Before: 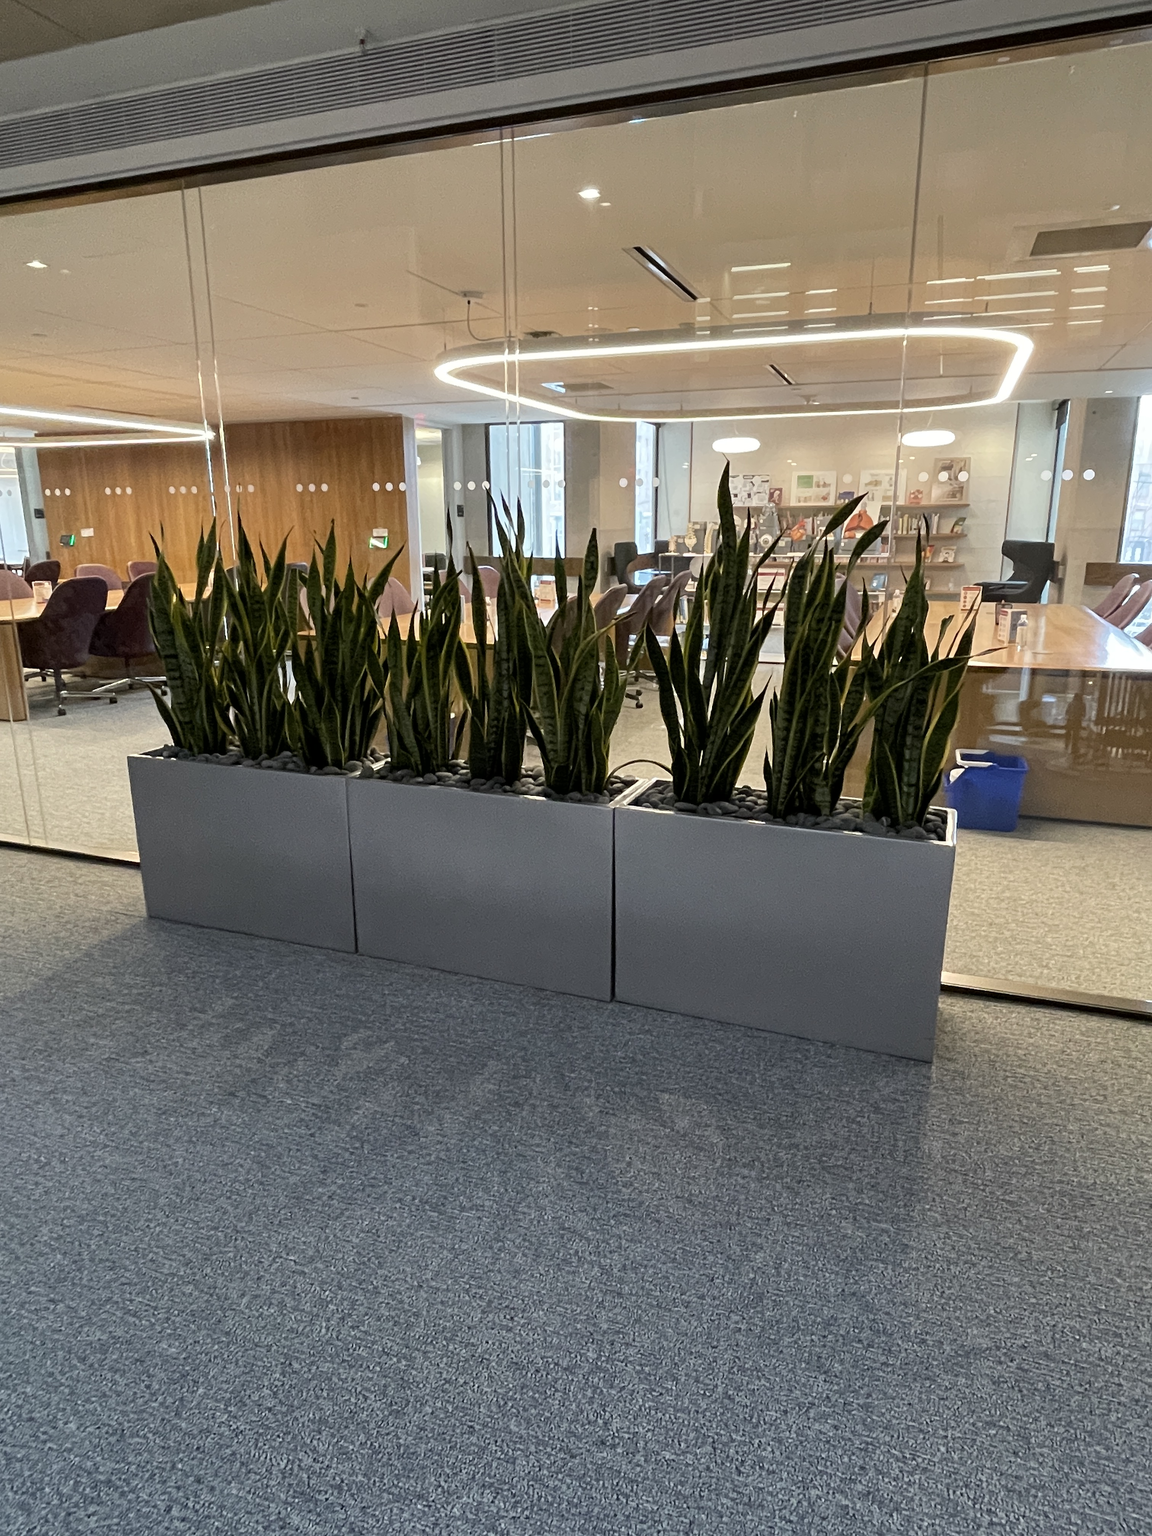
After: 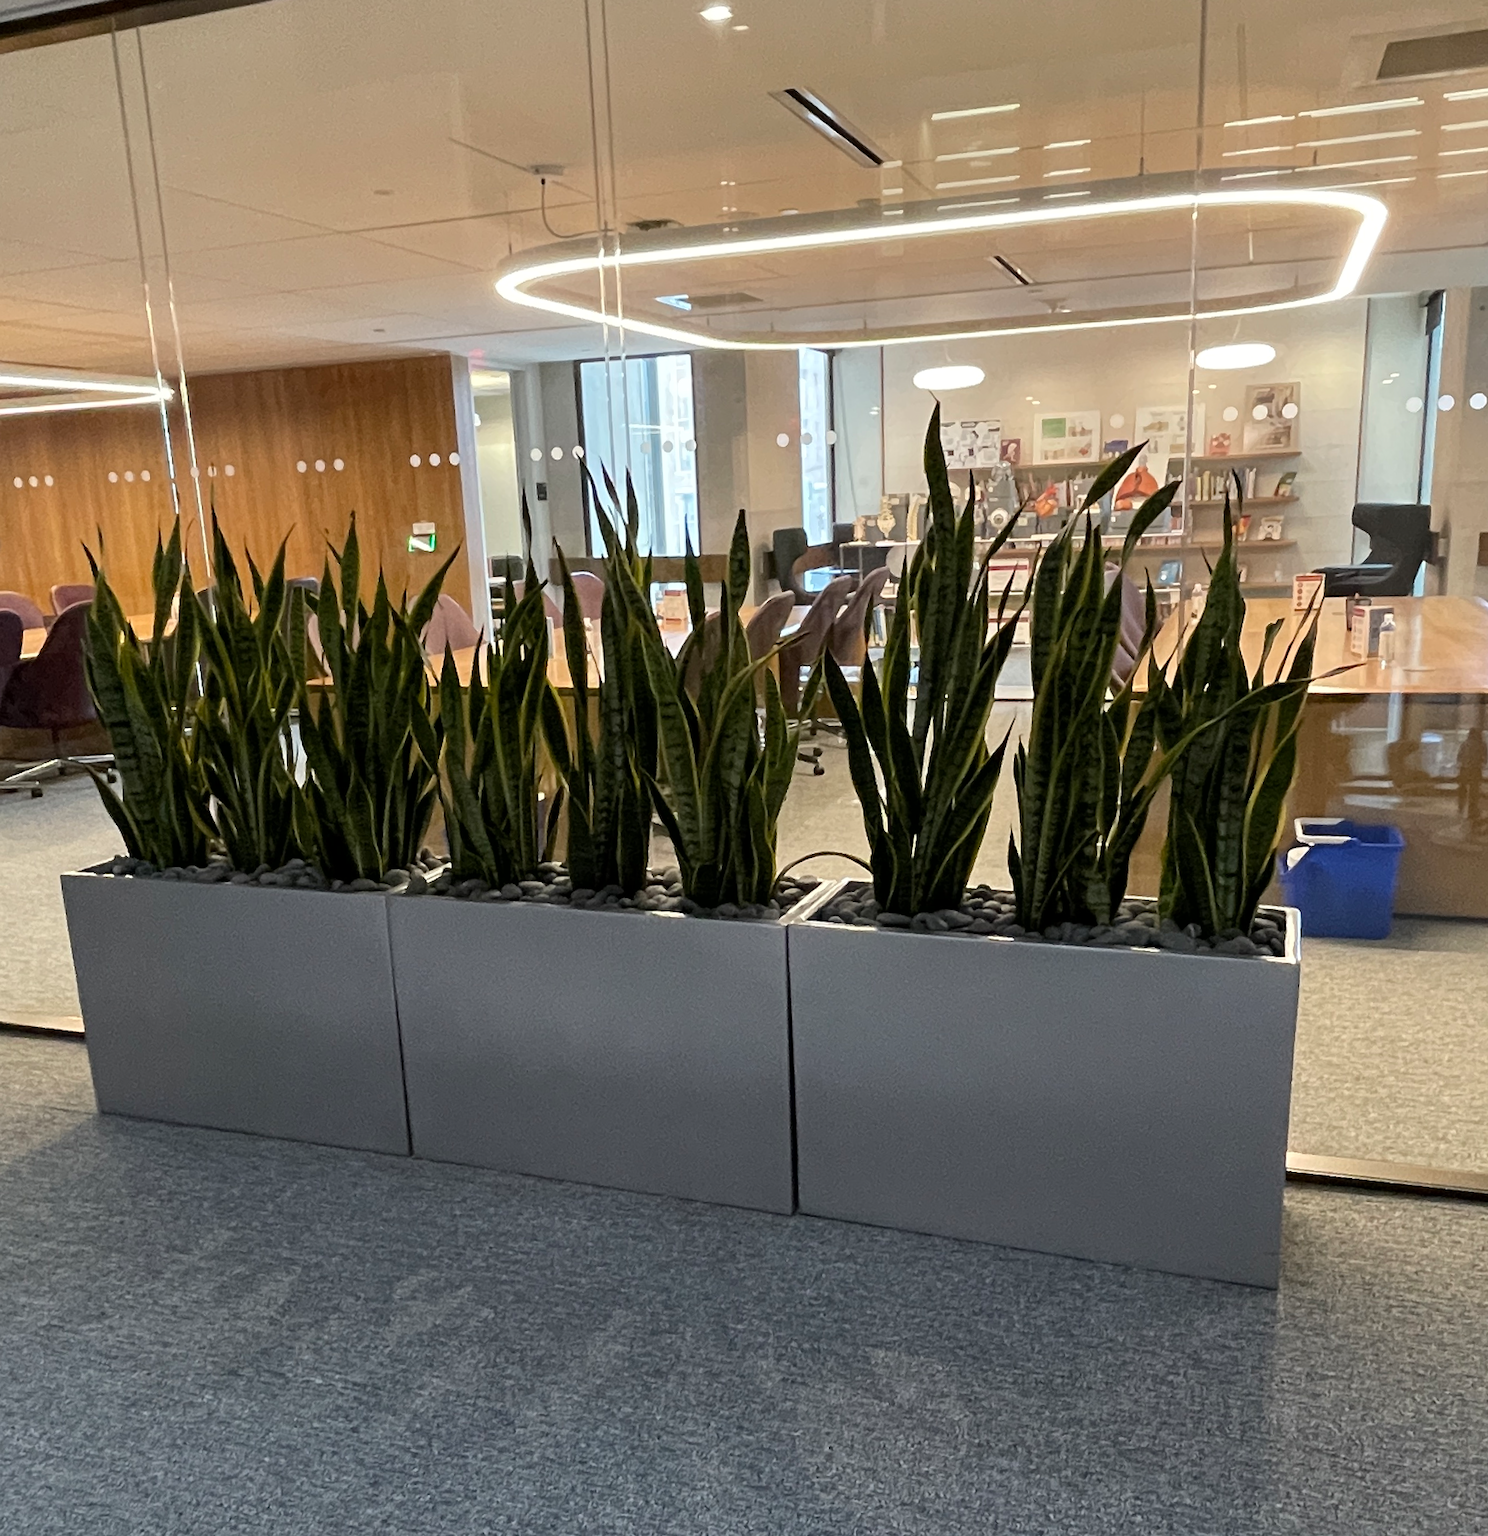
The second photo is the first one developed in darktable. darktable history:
crop: left 5.596%, top 10.314%, right 3.534%, bottom 19.395%
rotate and perspective: rotation -2.12°, lens shift (vertical) 0.009, lens shift (horizontal) -0.008, automatic cropping original format, crop left 0.036, crop right 0.964, crop top 0.05, crop bottom 0.959
exposure: exposure 0.014 EV, compensate highlight preservation false
